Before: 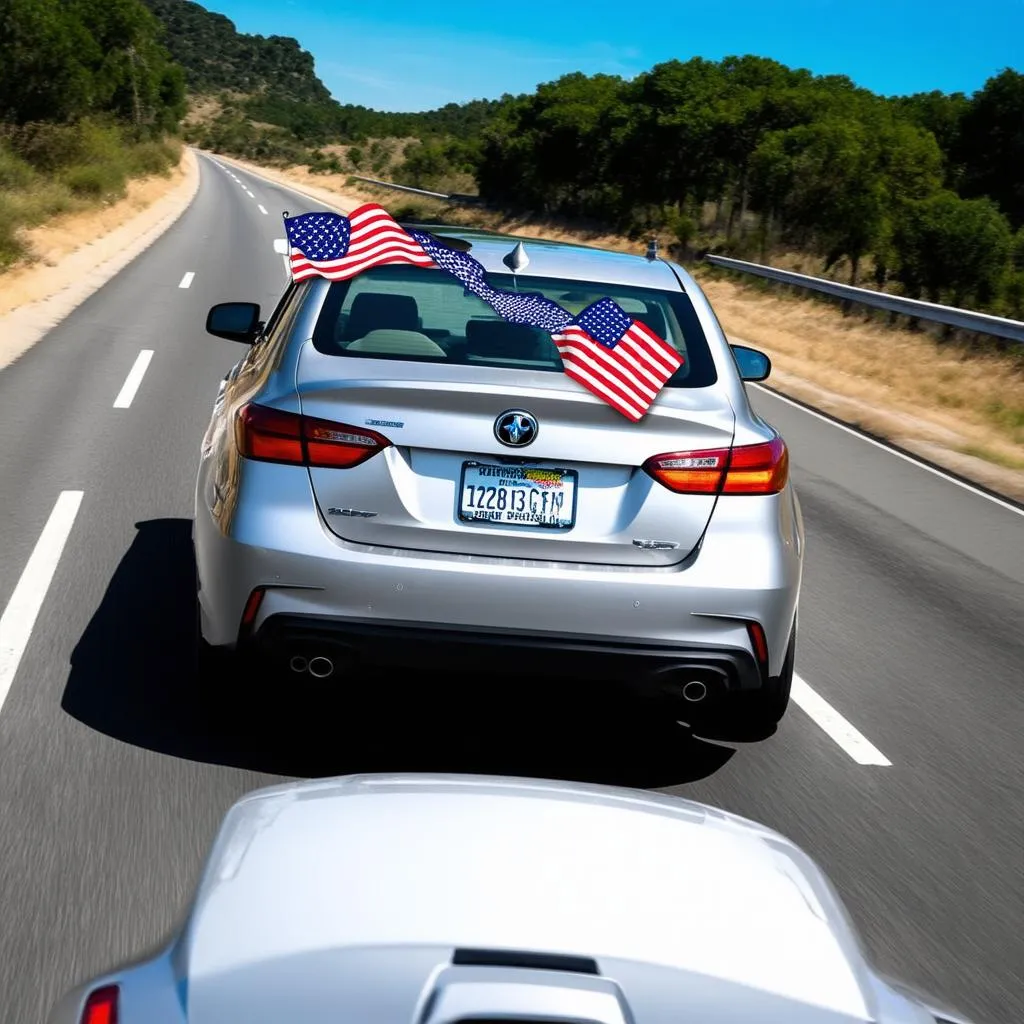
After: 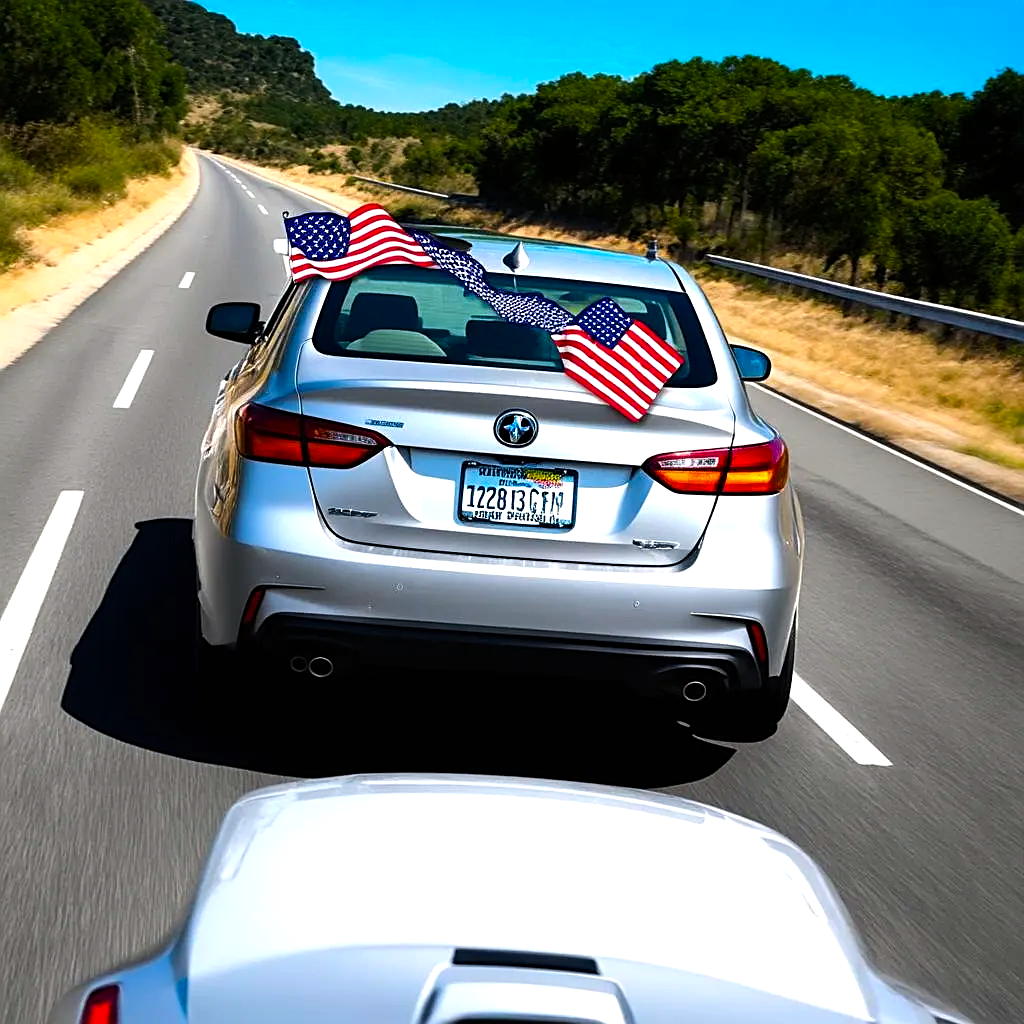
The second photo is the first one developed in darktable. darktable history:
tone equalizer: -8 EV -0.417 EV, -7 EV -0.389 EV, -6 EV -0.333 EV, -5 EV -0.222 EV, -3 EV 0.222 EV, -2 EV 0.333 EV, -1 EV 0.389 EV, +0 EV 0.417 EV, edges refinement/feathering 500, mask exposure compensation -1.57 EV, preserve details no
sharpen: on, module defaults
color balance rgb: perceptual saturation grading › global saturation 25%, global vibrance 20%
